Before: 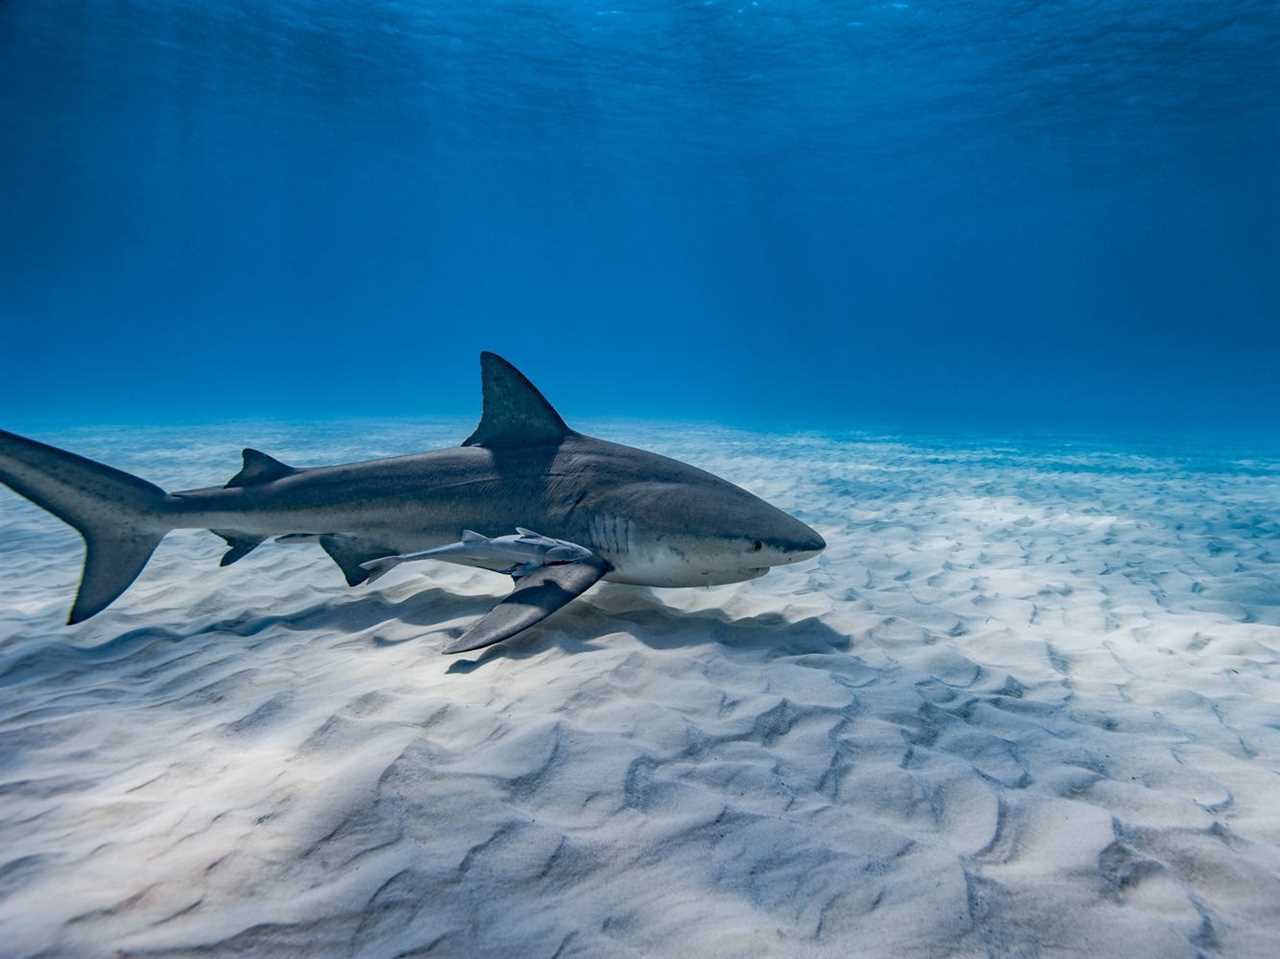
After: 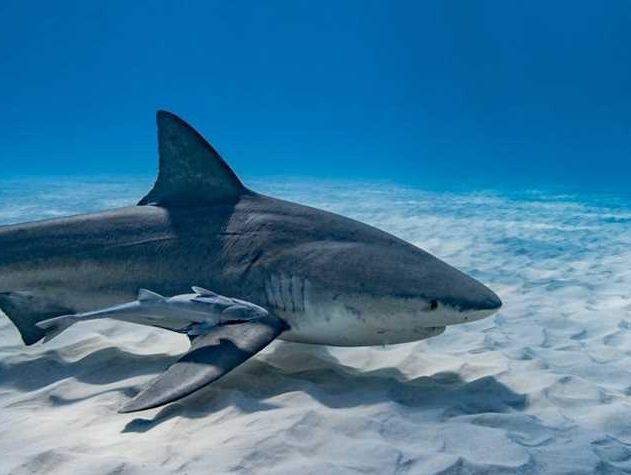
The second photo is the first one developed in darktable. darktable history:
crop: left 25.386%, top 25.229%, right 25.294%, bottom 25.213%
